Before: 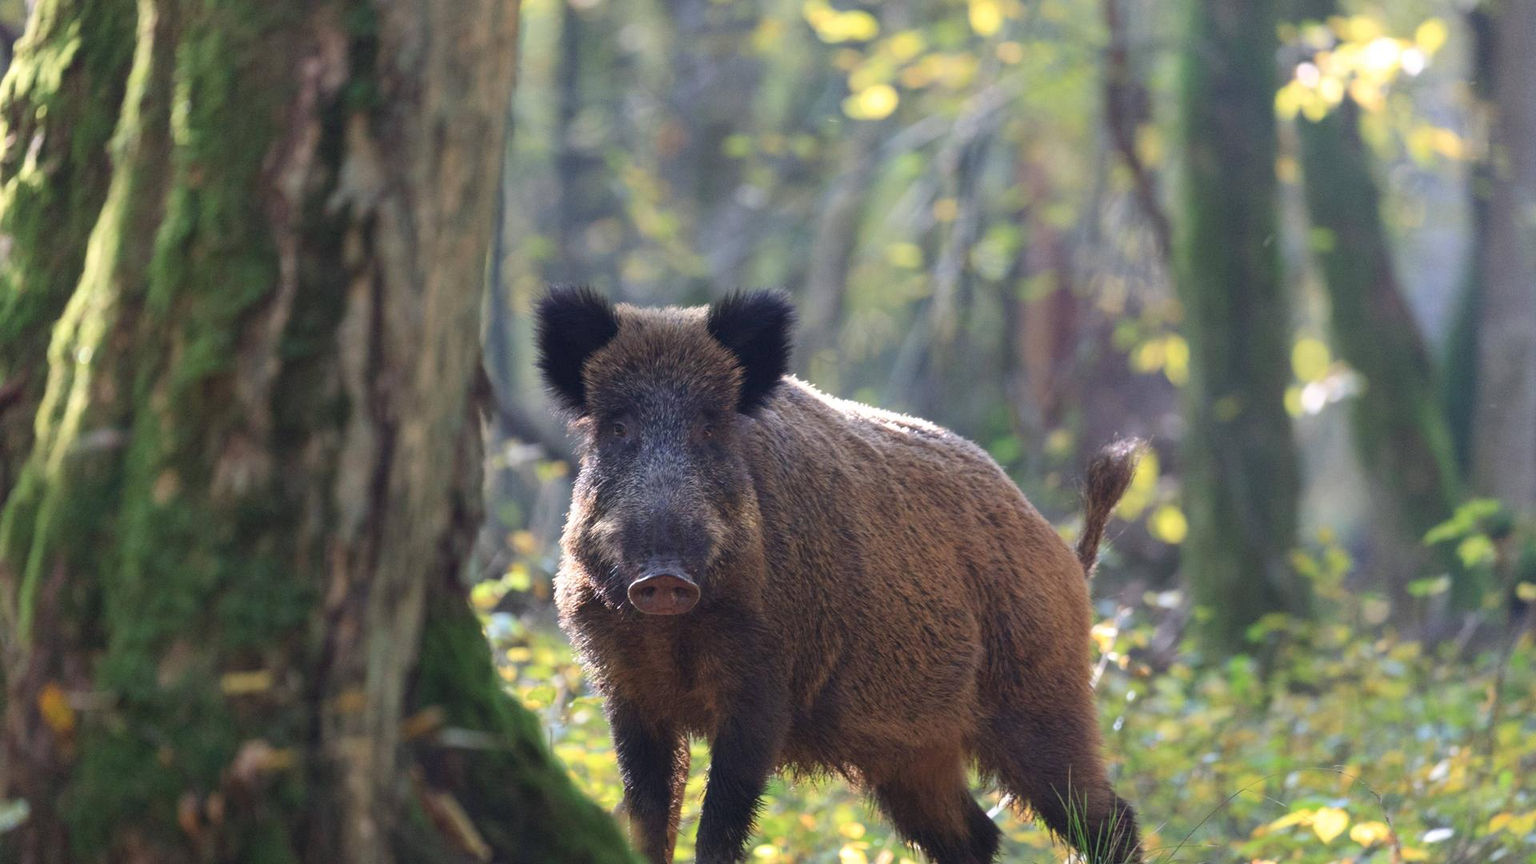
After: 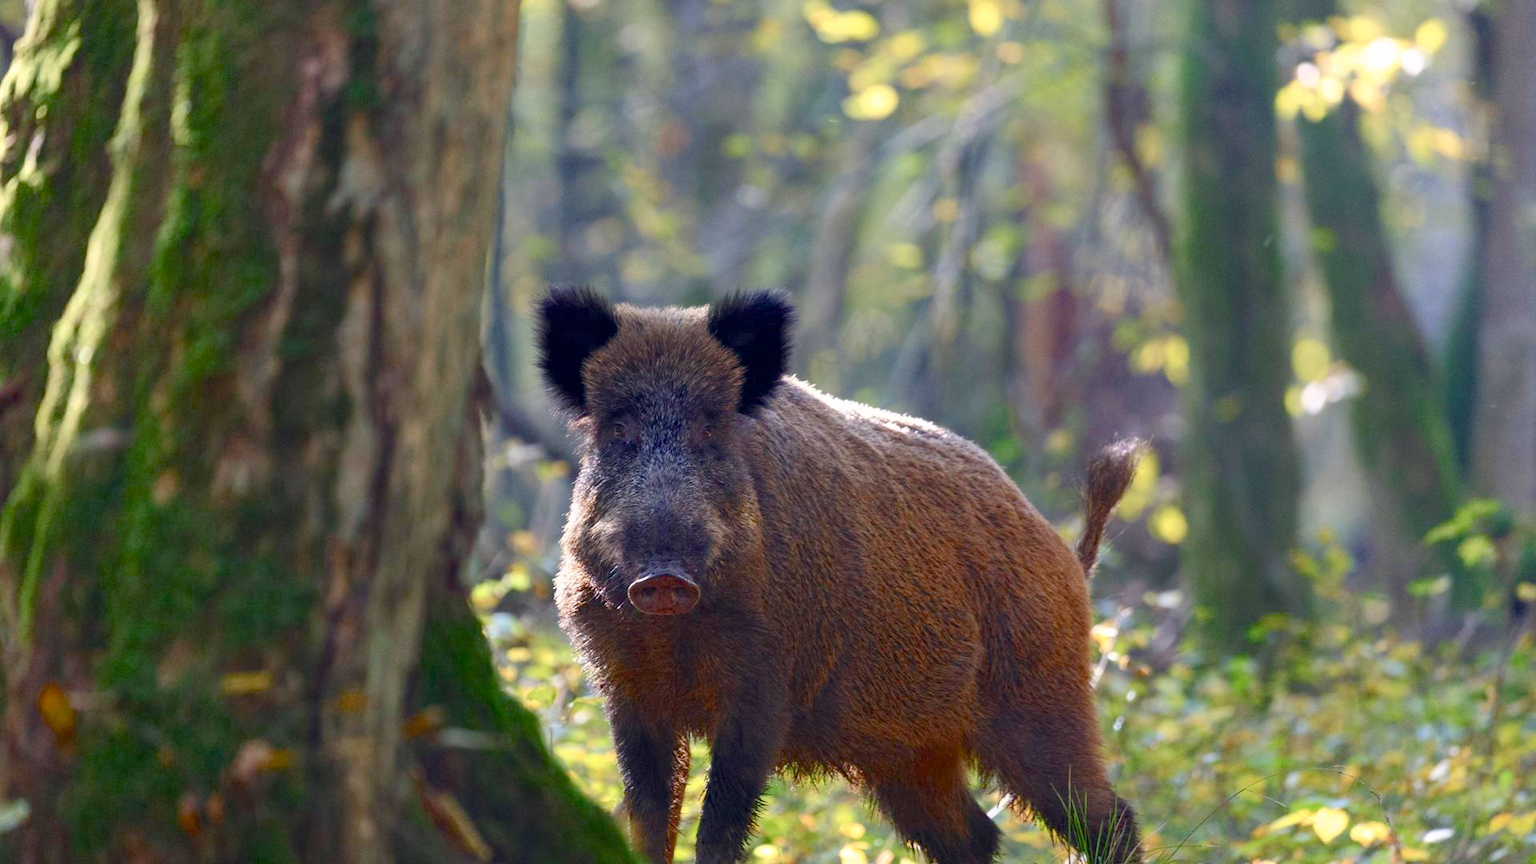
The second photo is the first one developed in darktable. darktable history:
color balance rgb: highlights gain › chroma 0.228%, highlights gain › hue 329.85°, perceptual saturation grading › global saturation 20%, perceptual saturation grading › highlights -24.754%, perceptual saturation grading › shadows 50.025%, saturation formula JzAzBz (2021)
